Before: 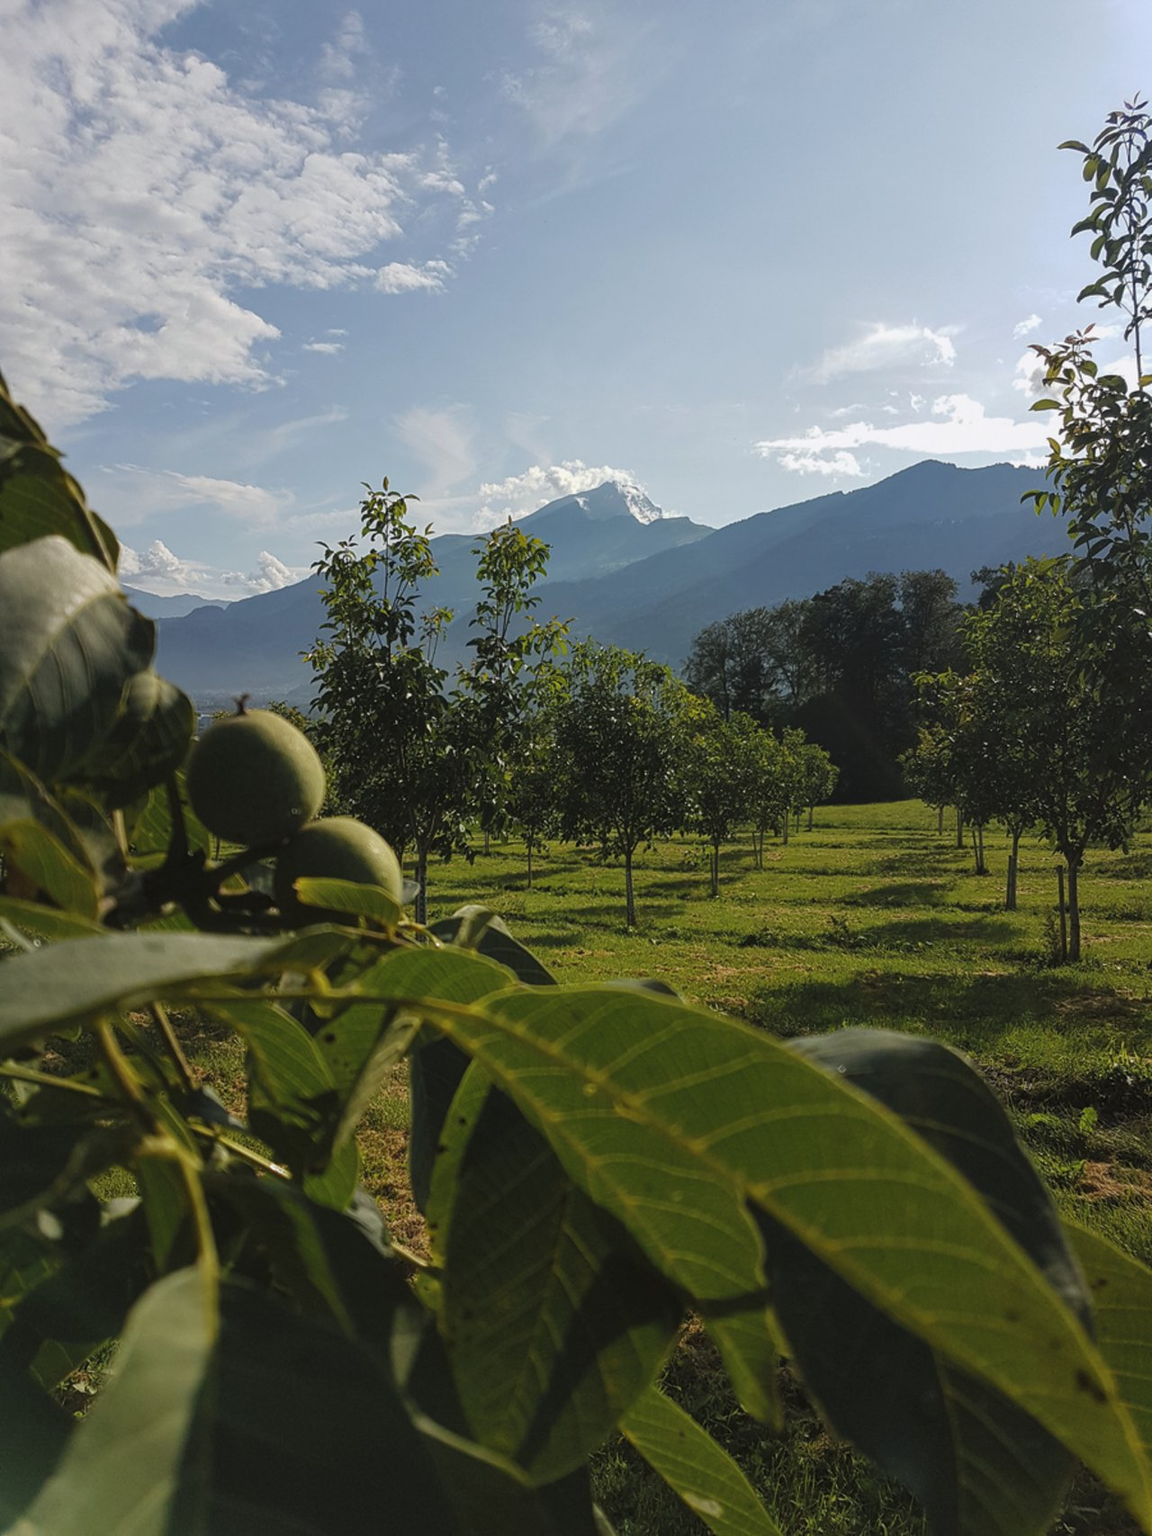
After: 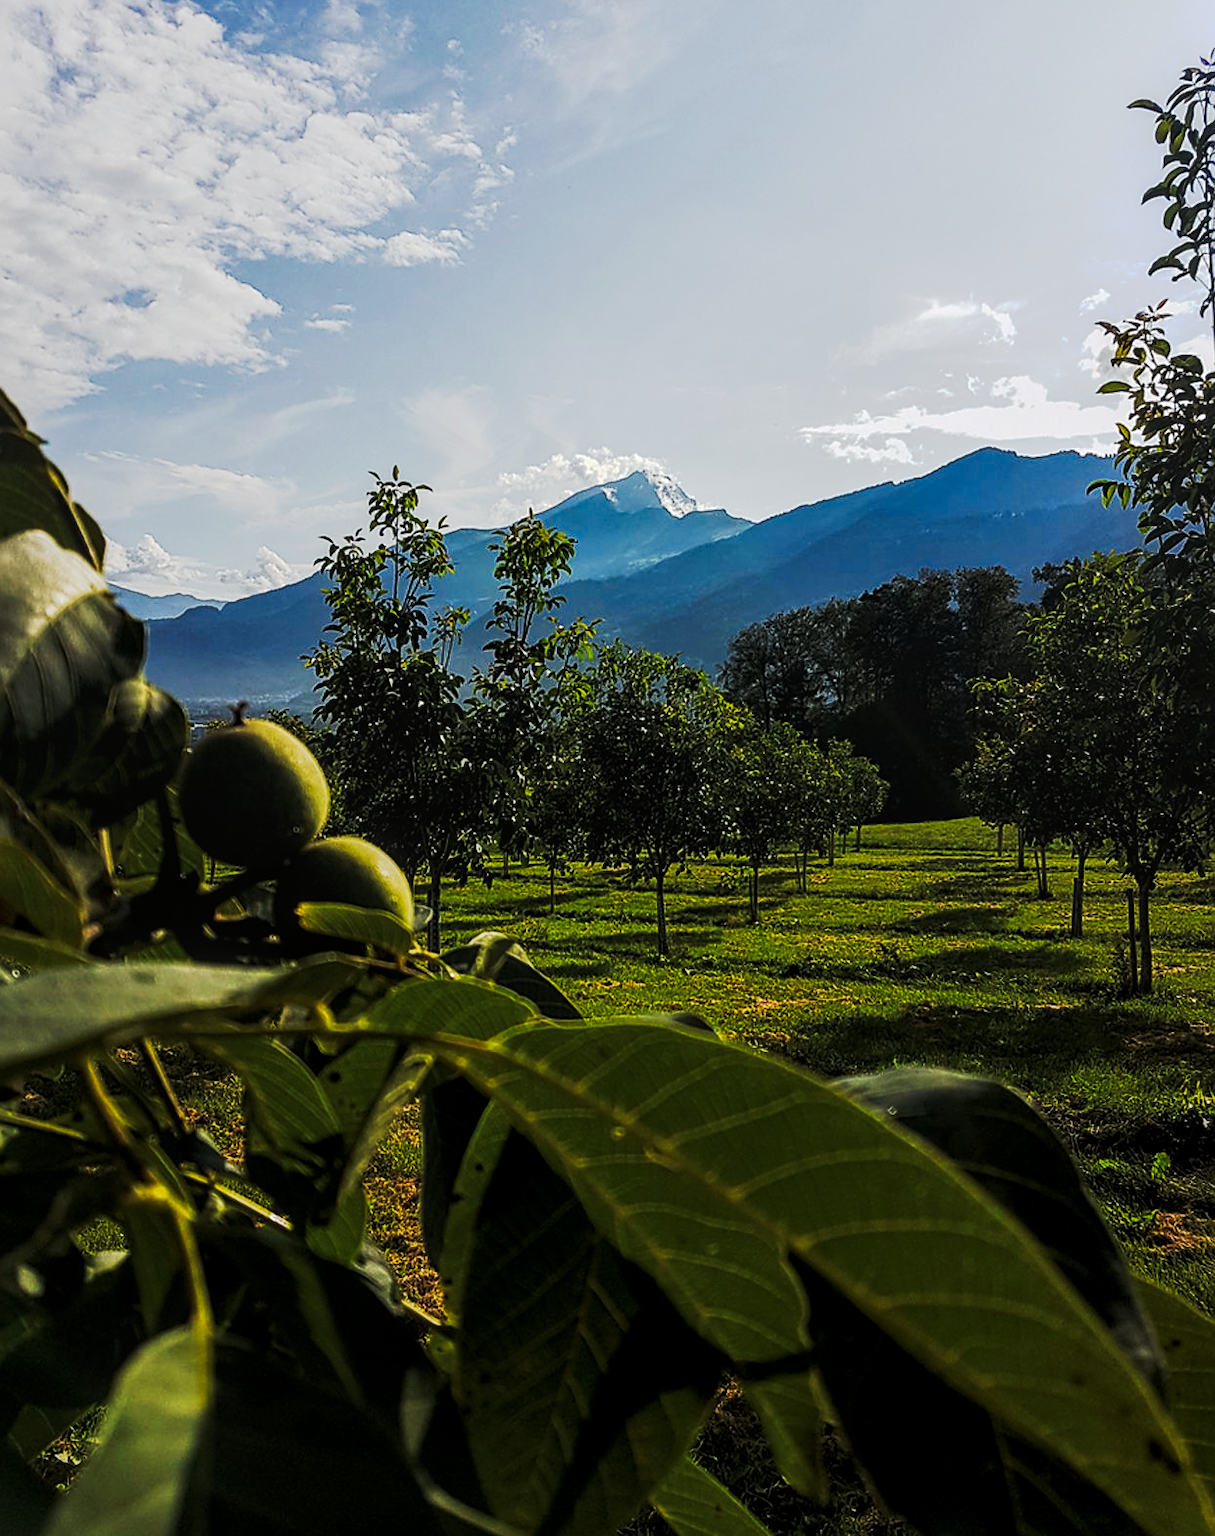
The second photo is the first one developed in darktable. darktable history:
tone curve: curves: ch0 [(0, 0) (0.003, 0.002) (0.011, 0.004) (0.025, 0.005) (0.044, 0.009) (0.069, 0.013) (0.1, 0.017) (0.136, 0.036) (0.177, 0.066) (0.224, 0.102) (0.277, 0.143) (0.335, 0.197) (0.399, 0.268) (0.468, 0.389) (0.543, 0.549) (0.623, 0.714) (0.709, 0.801) (0.801, 0.854) (0.898, 0.9) (1, 1)], preserve colors none
local contrast: highlights 55%, shadows 52%, detail 130%, midtone range 0.452
crop: left 1.964%, top 3.251%, right 1.122%, bottom 4.933%
sharpen: on, module defaults
